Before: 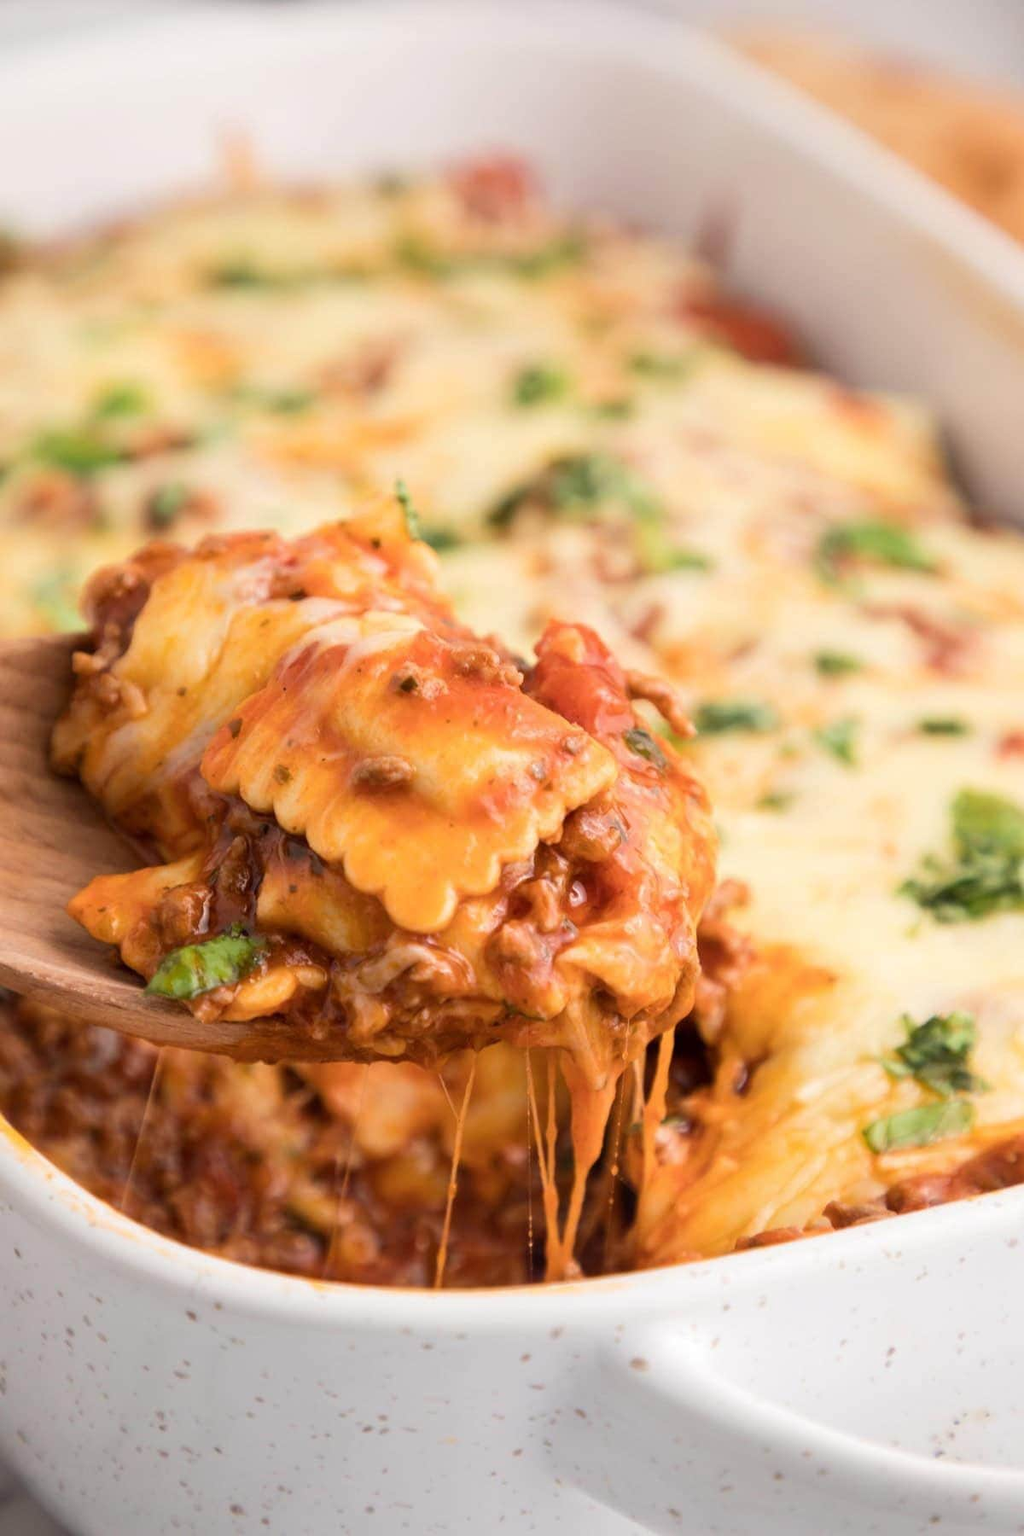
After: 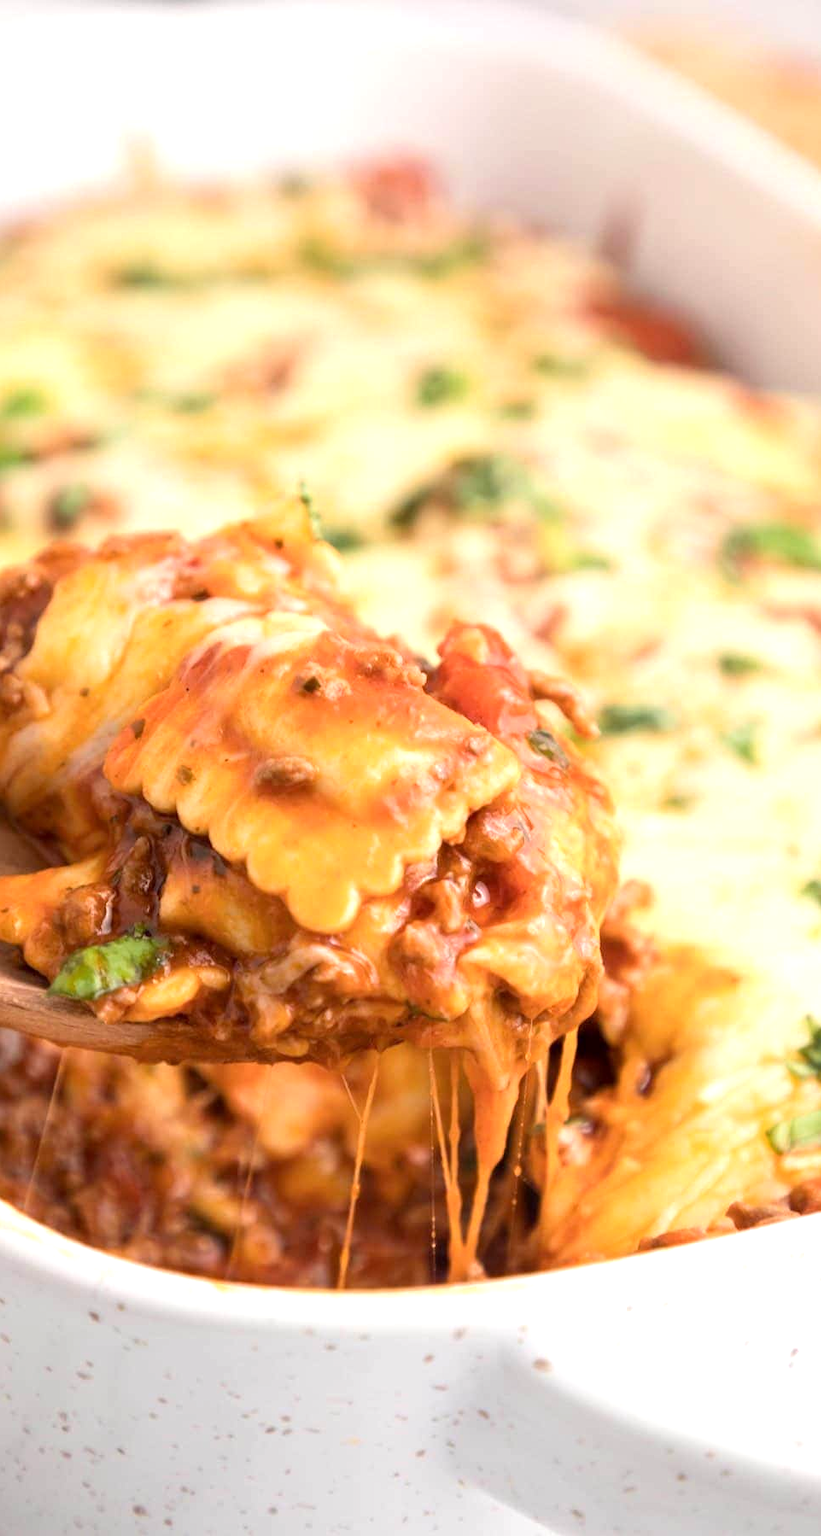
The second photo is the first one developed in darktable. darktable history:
exposure: black level correction 0.001, exposure 0.499 EV, compensate highlight preservation false
crop and rotate: left 9.522%, right 10.241%
